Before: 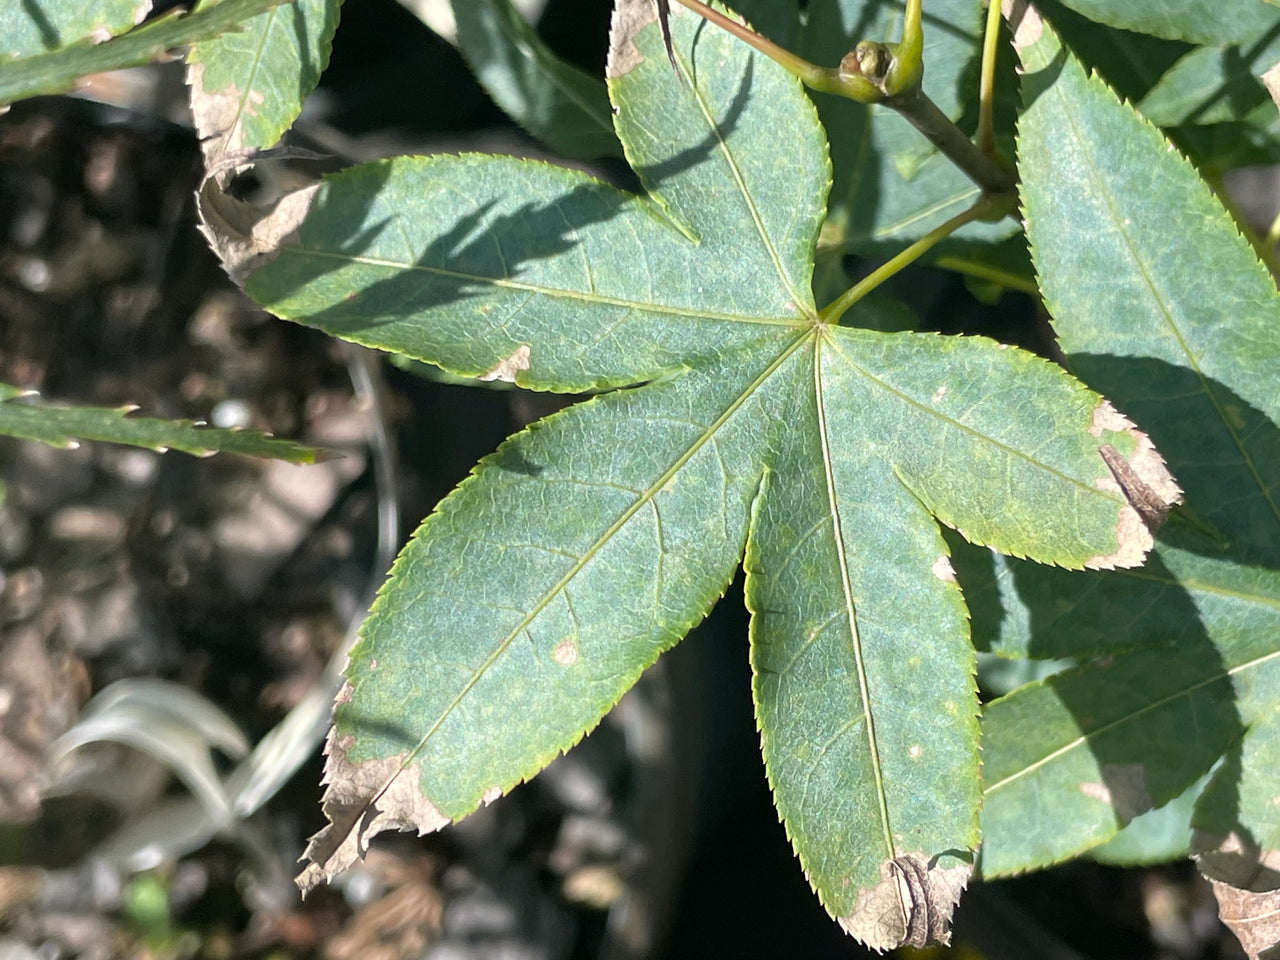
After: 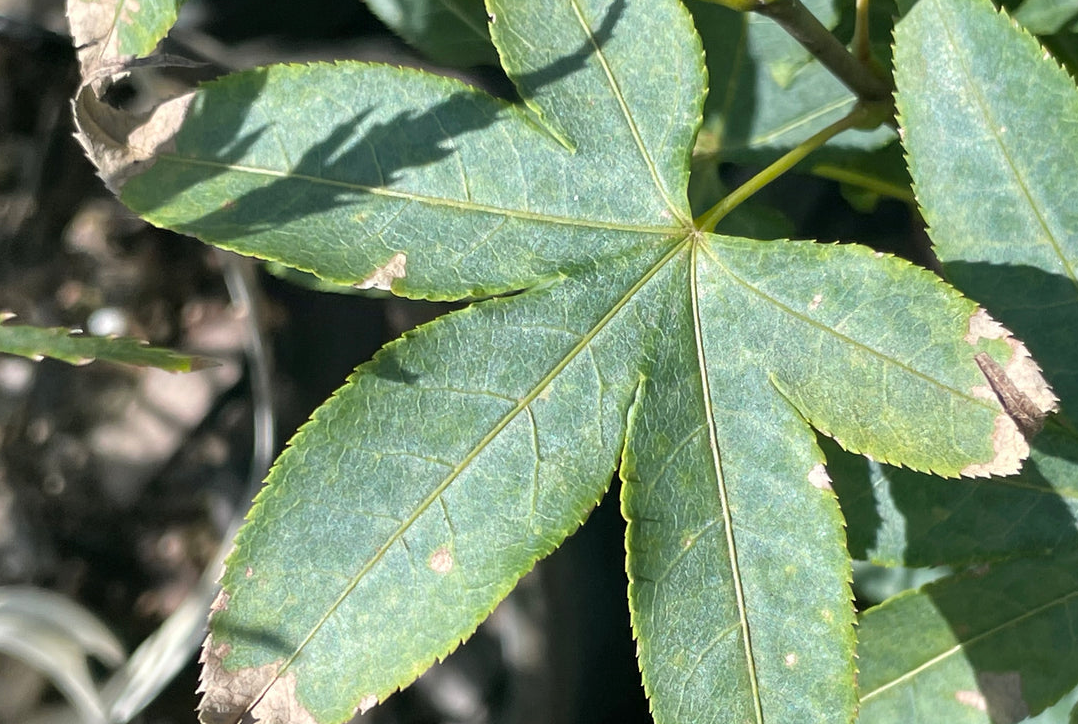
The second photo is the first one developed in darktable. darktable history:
crop and rotate: left 9.696%, top 9.634%, right 6.049%, bottom 14.946%
shadows and highlights: soften with gaussian
